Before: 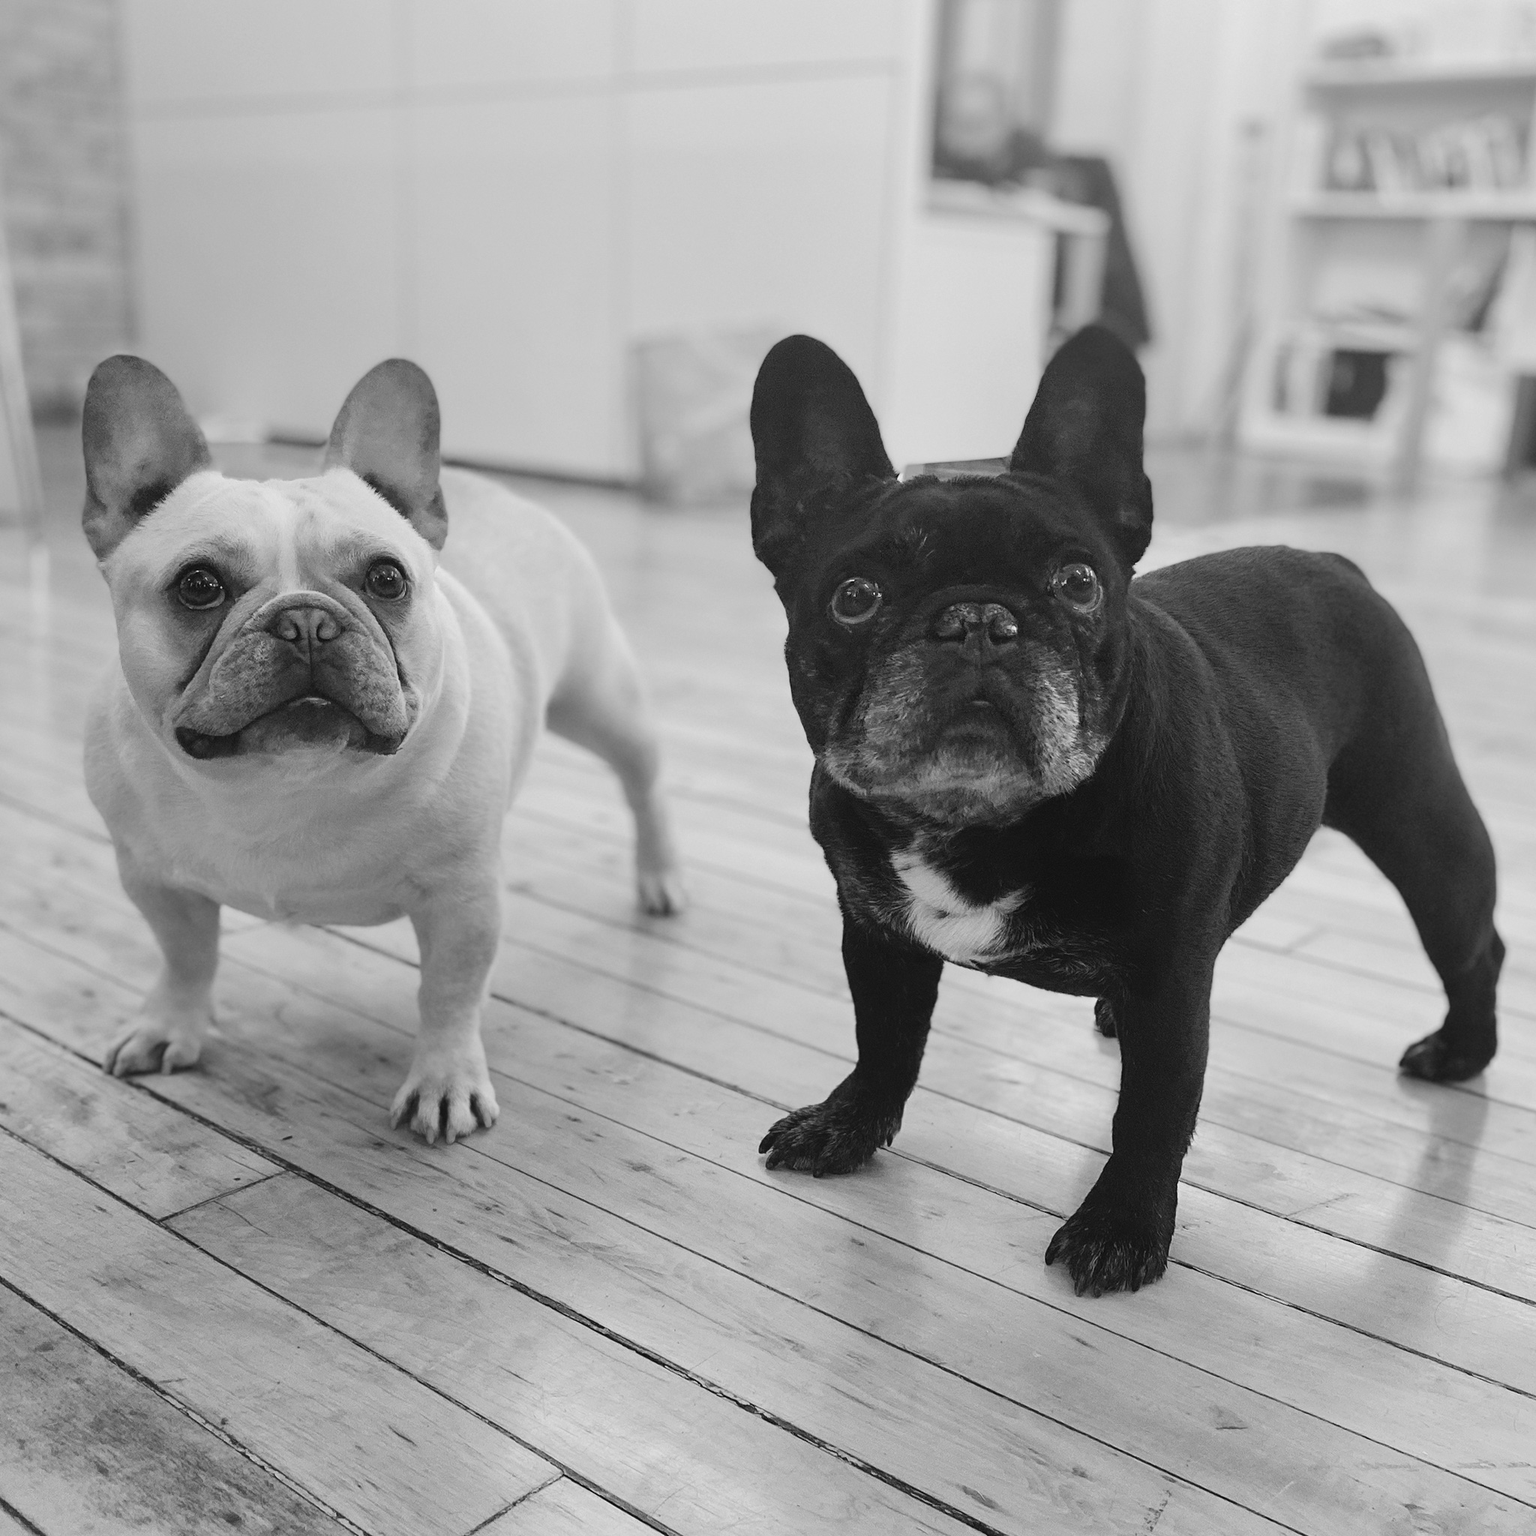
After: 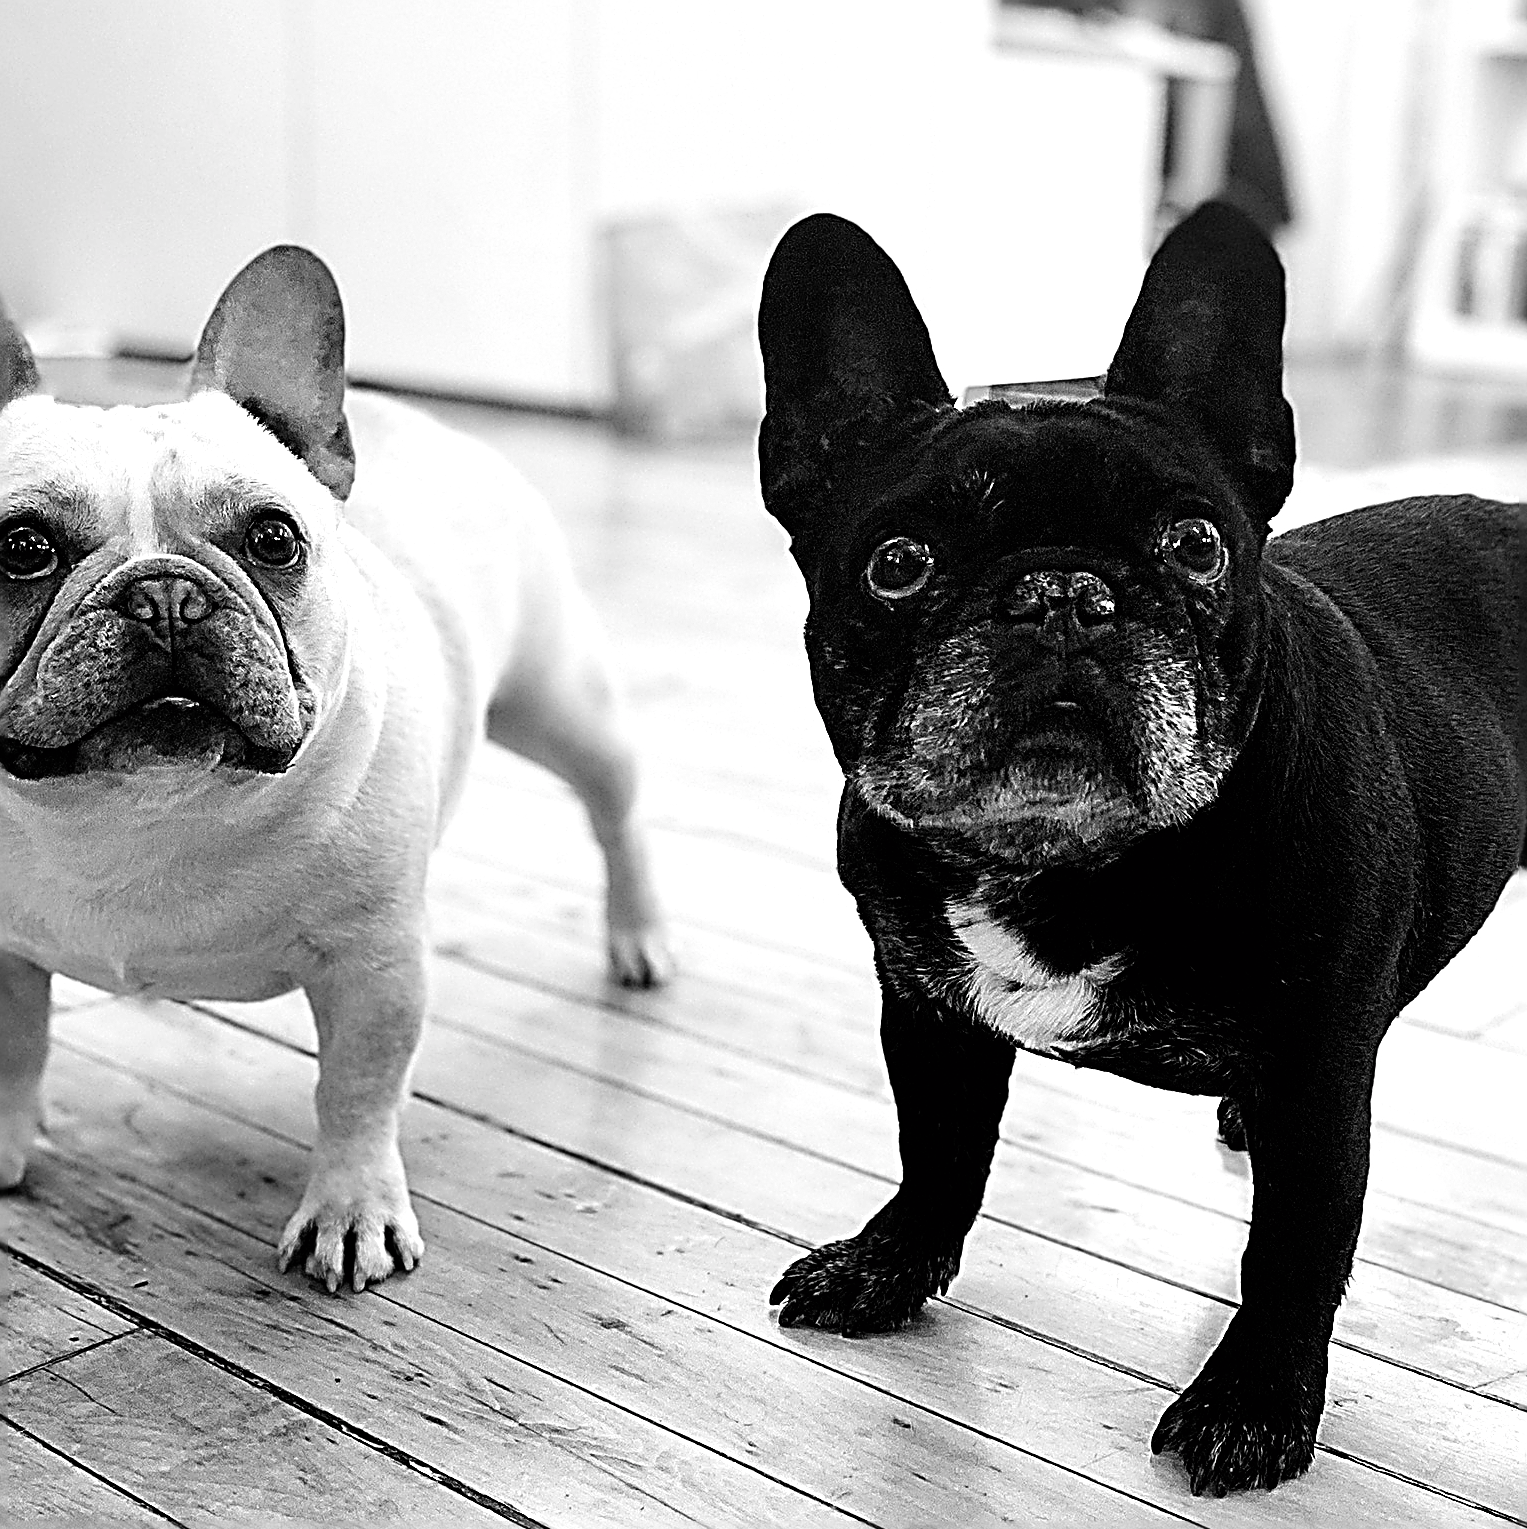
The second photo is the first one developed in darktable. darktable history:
tone equalizer: on, module defaults
filmic rgb: black relative exposure -8.19 EV, white relative exposure 2.23 EV, hardness 7.11, latitude 85.48%, contrast 1.692, highlights saturation mix -3.72%, shadows ↔ highlights balance -2.91%
crop and rotate: left 11.833%, top 11.398%, right 13.559%, bottom 13.902%
exposure: compensate exposure bias true, compensate highlight preservation false
sharpen: radius 3.197, amount 1.737
